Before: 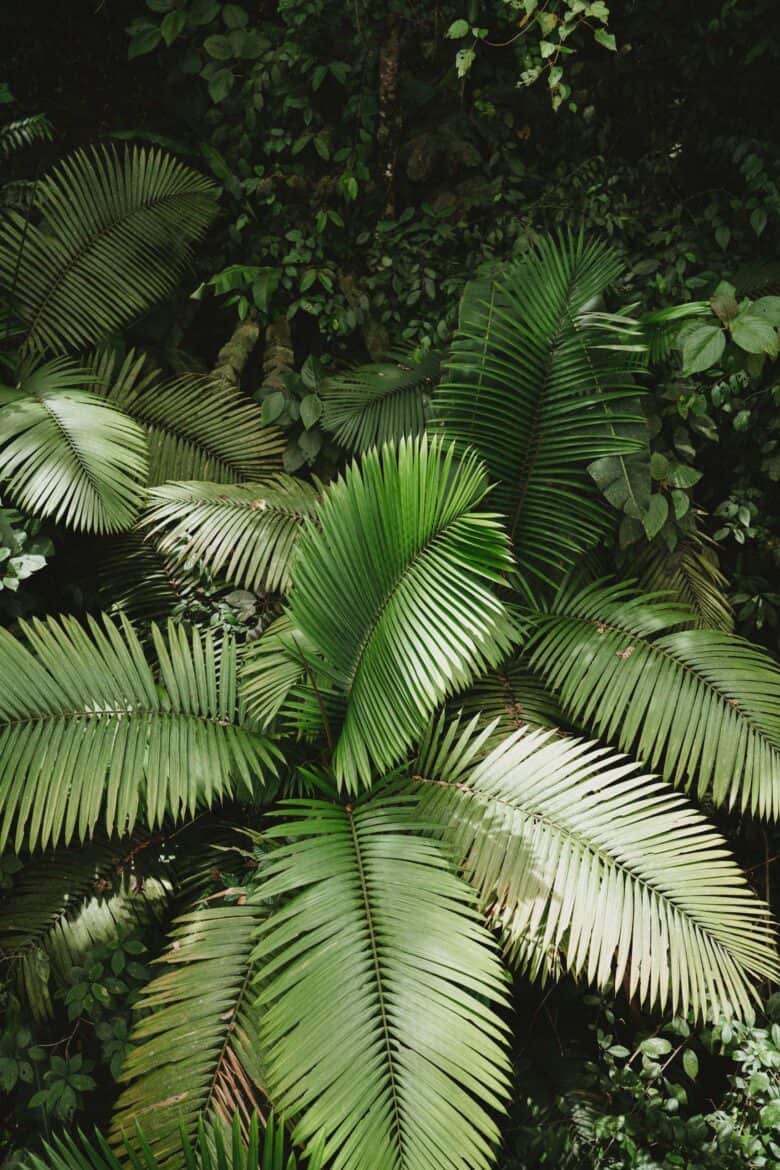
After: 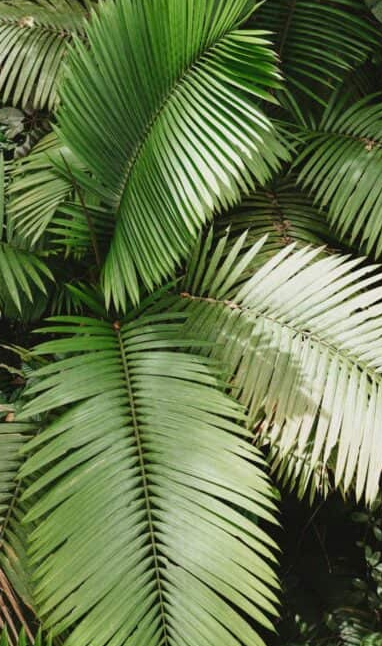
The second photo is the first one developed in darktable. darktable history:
crop: left 29.818%, top 41.283%, right 21.117%, bottom 3.501%
